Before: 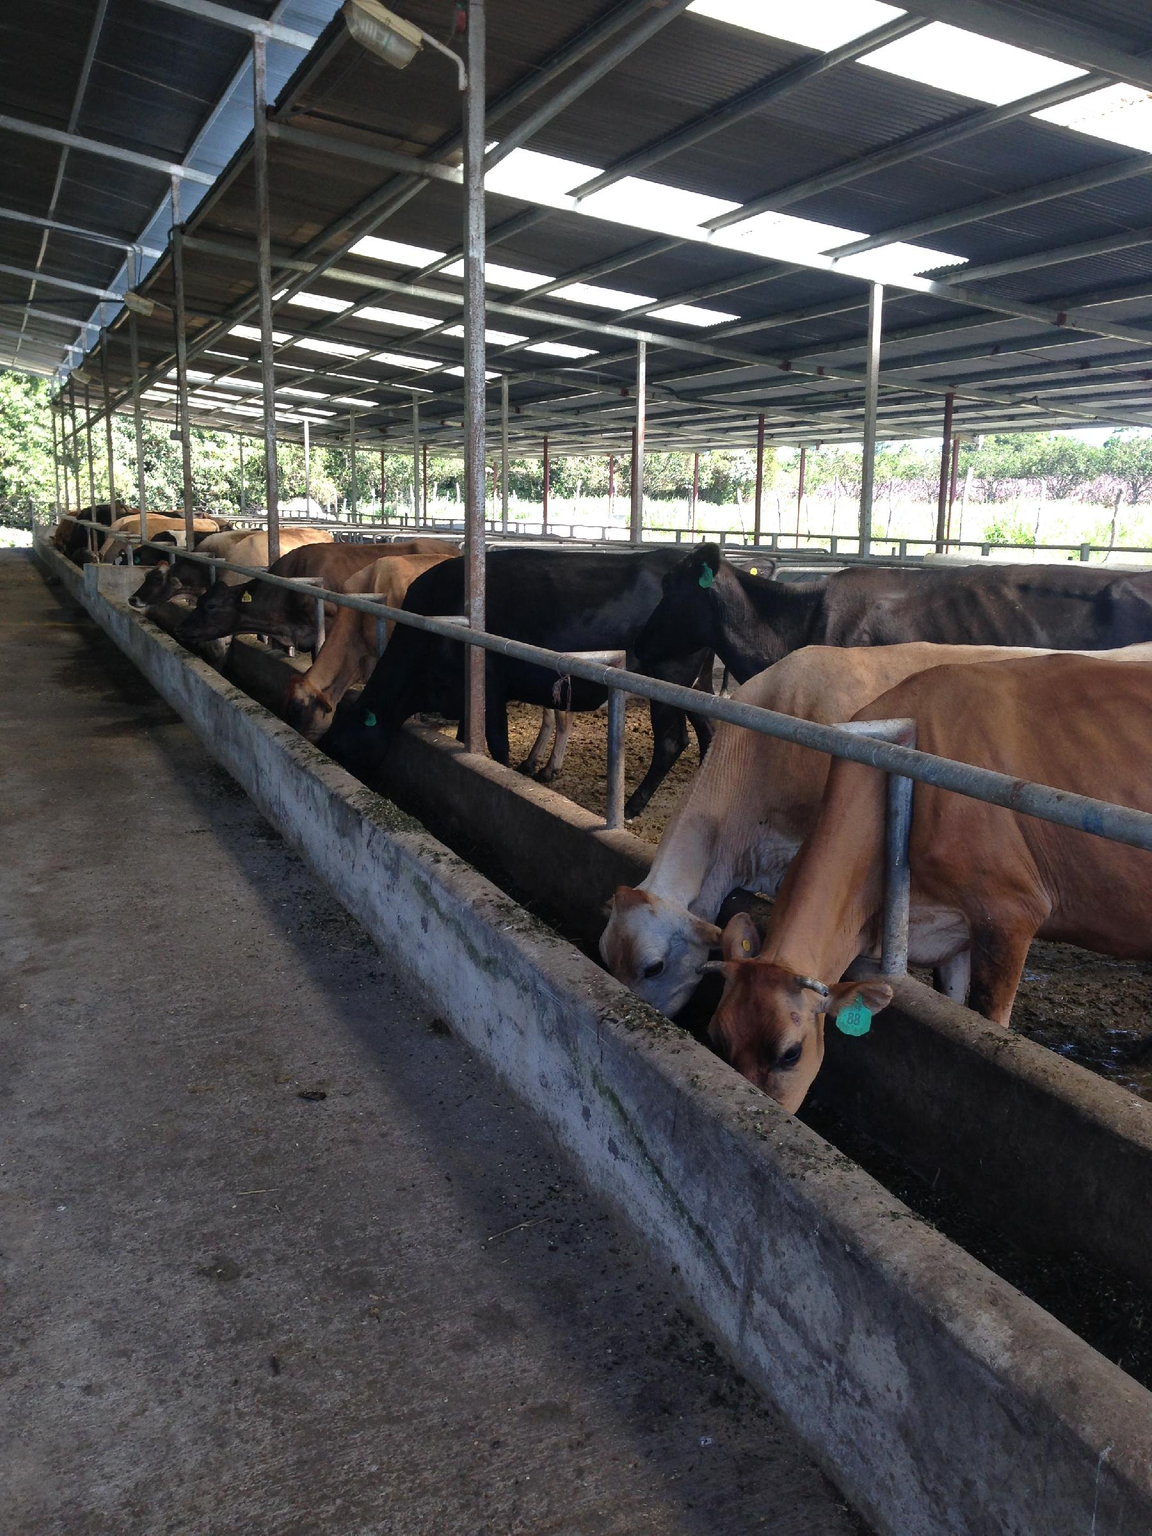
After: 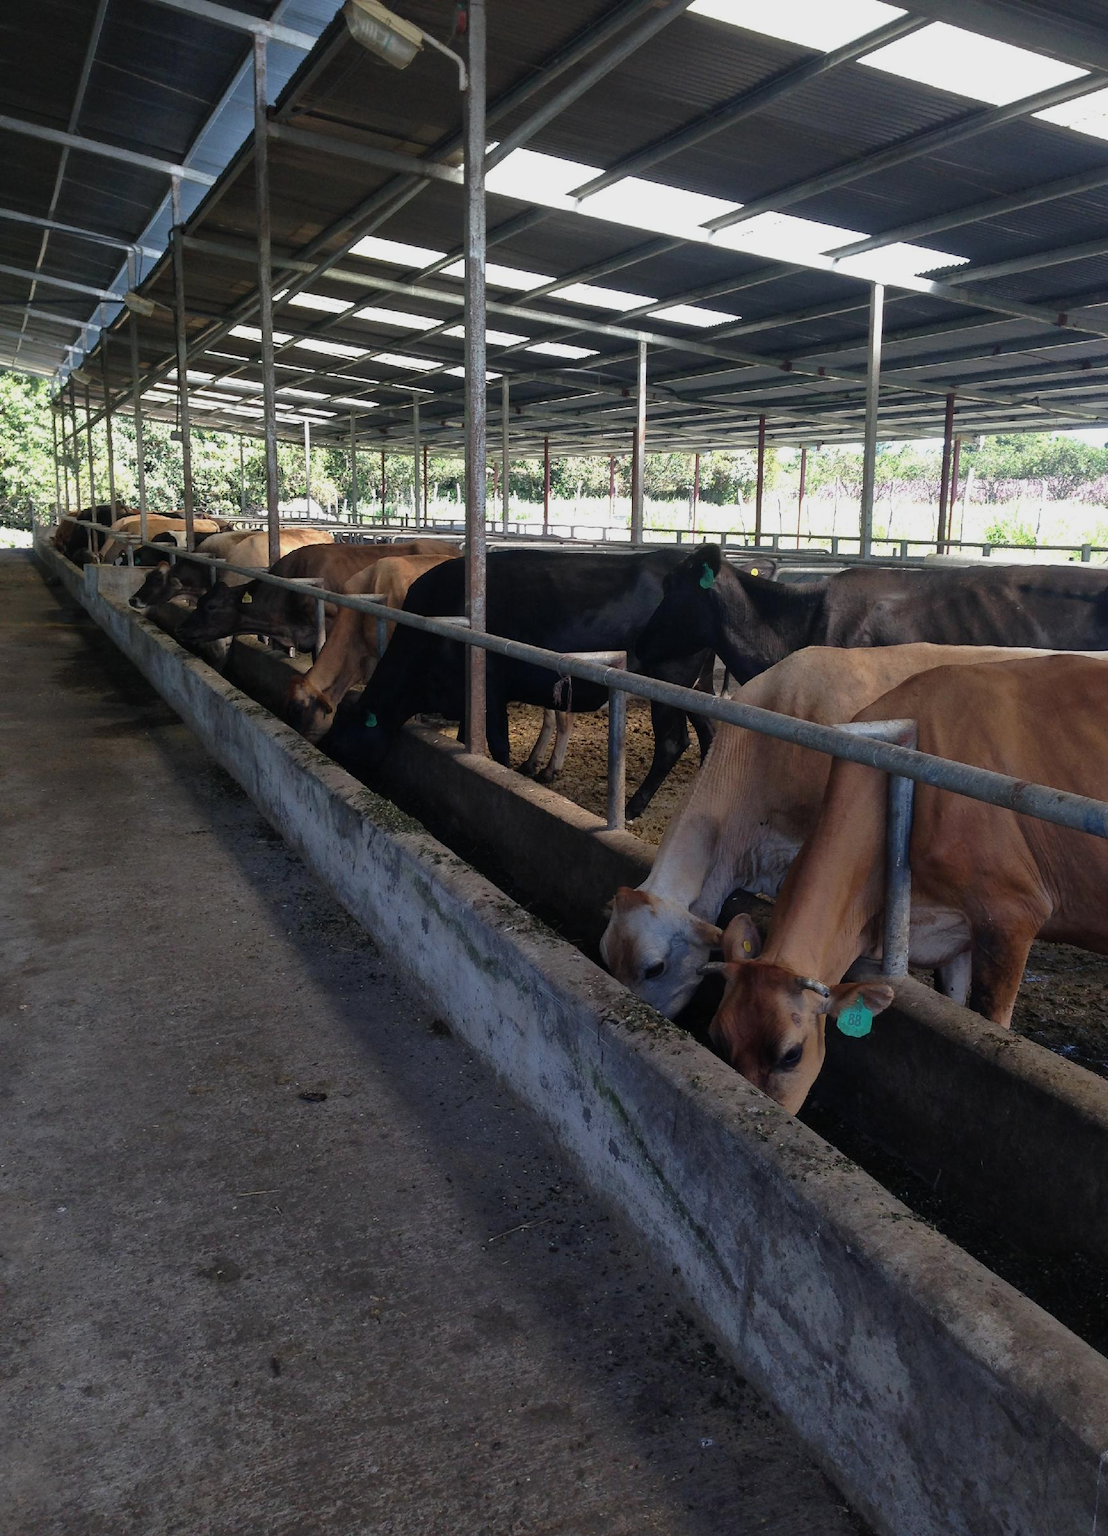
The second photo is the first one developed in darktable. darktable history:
crop: right 3.886%, bottom 0.042%
exposure: exposure -0.284 EV, compensate highlight preservation false
